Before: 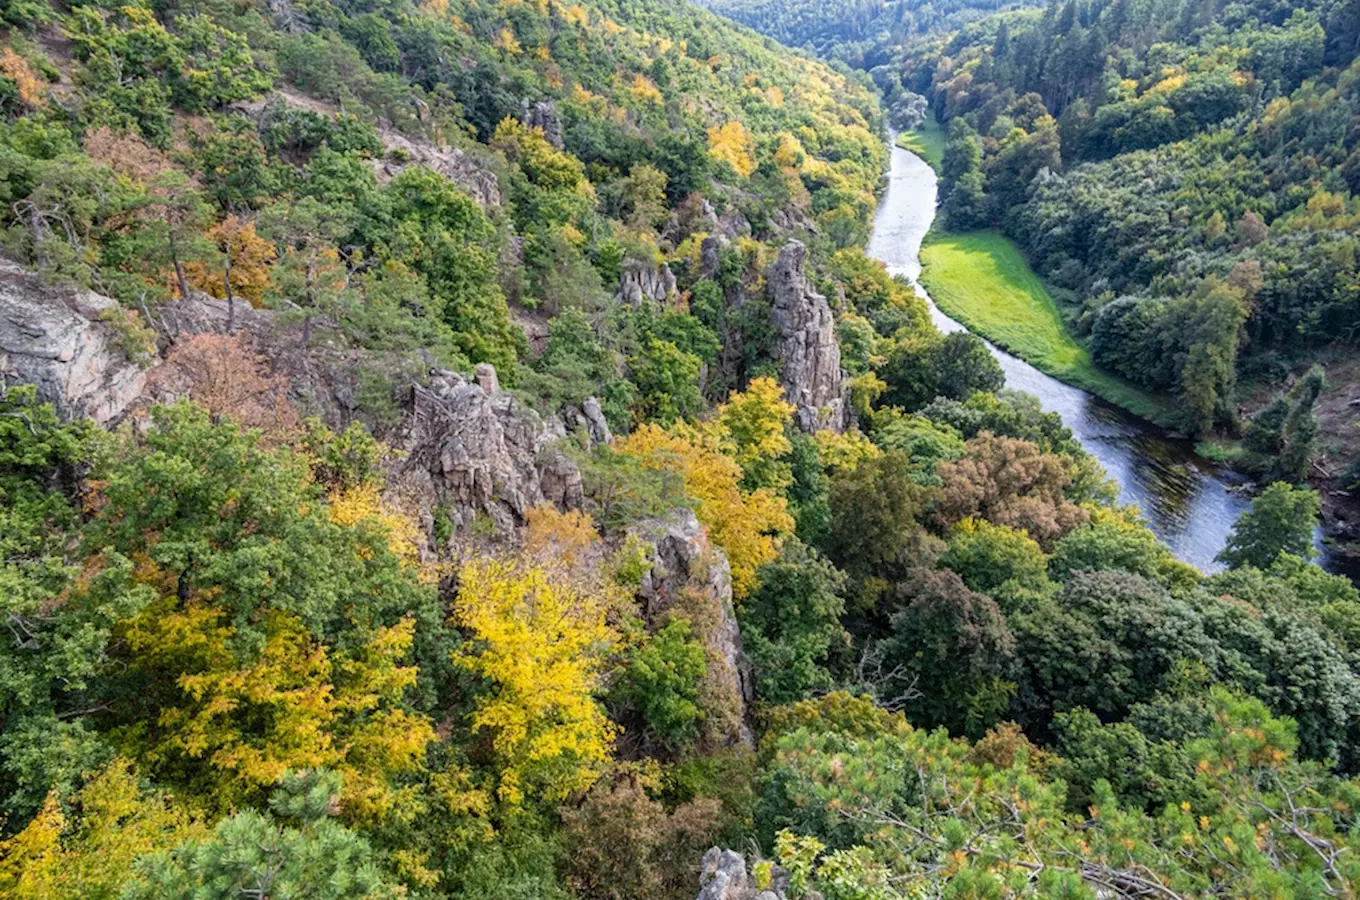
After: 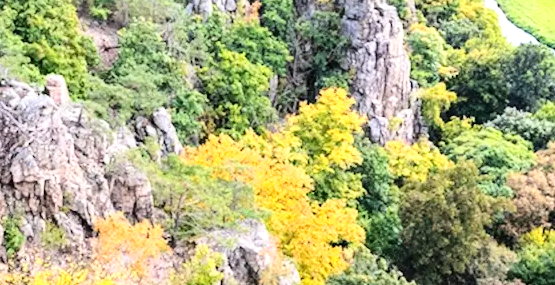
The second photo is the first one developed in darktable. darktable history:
exposure: exposure 0.775 EV, compensate highlight preservation false
crop: left 31.666%, top 32.131%, right 27.484%, bottom 36.117%
base curve: curves: ch0 [(0, 0) (0.032, 0.025) (0.121, 0.166) (0.206, 0.329) (0.605, 0.79) (1, 1)]
